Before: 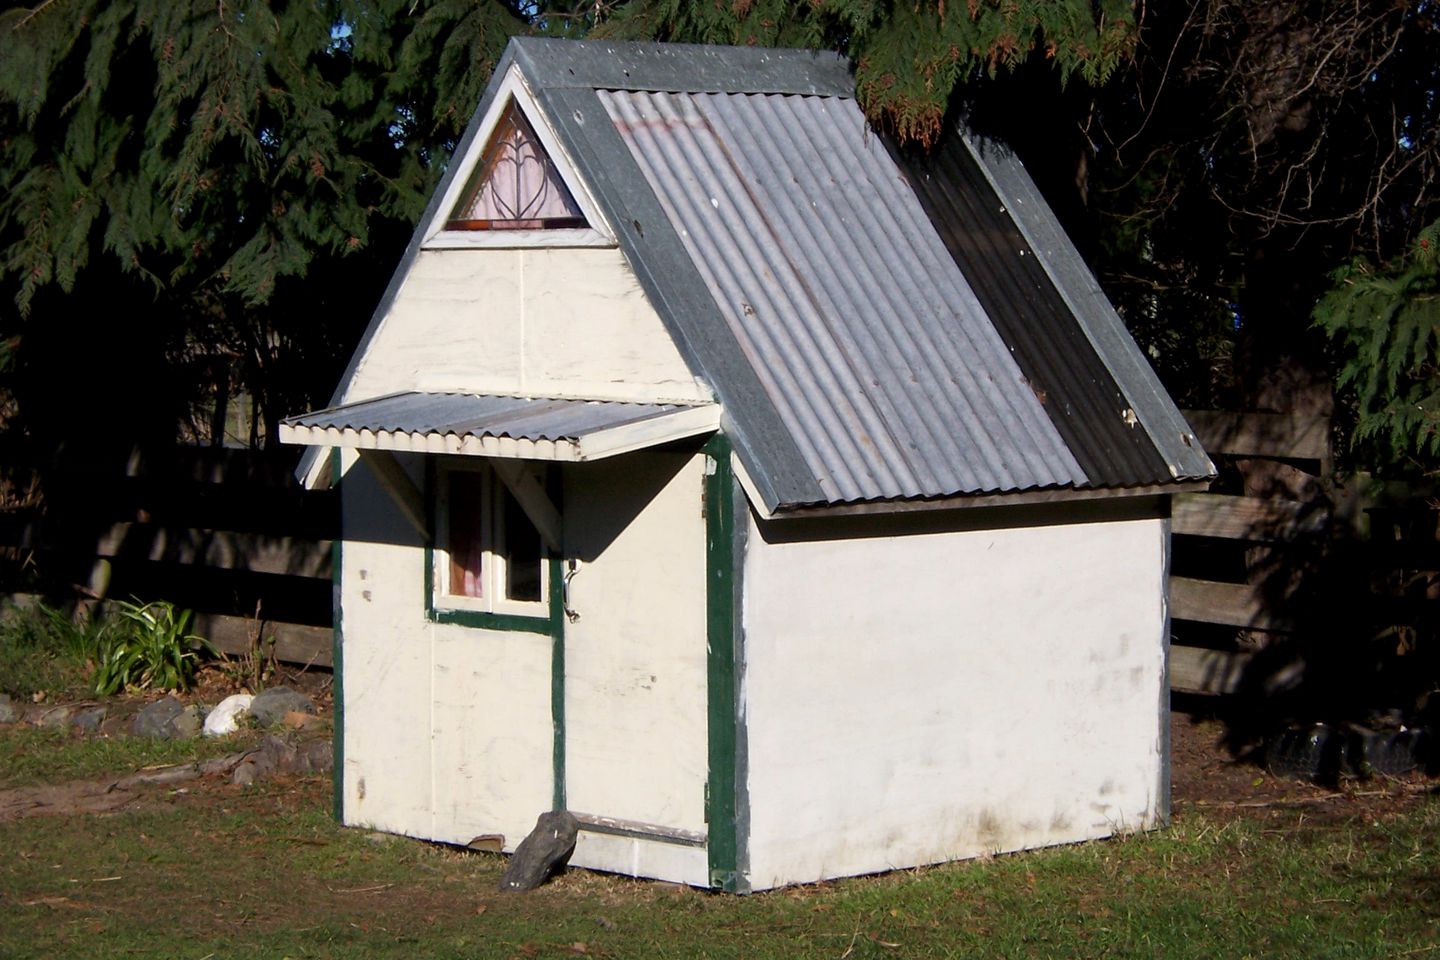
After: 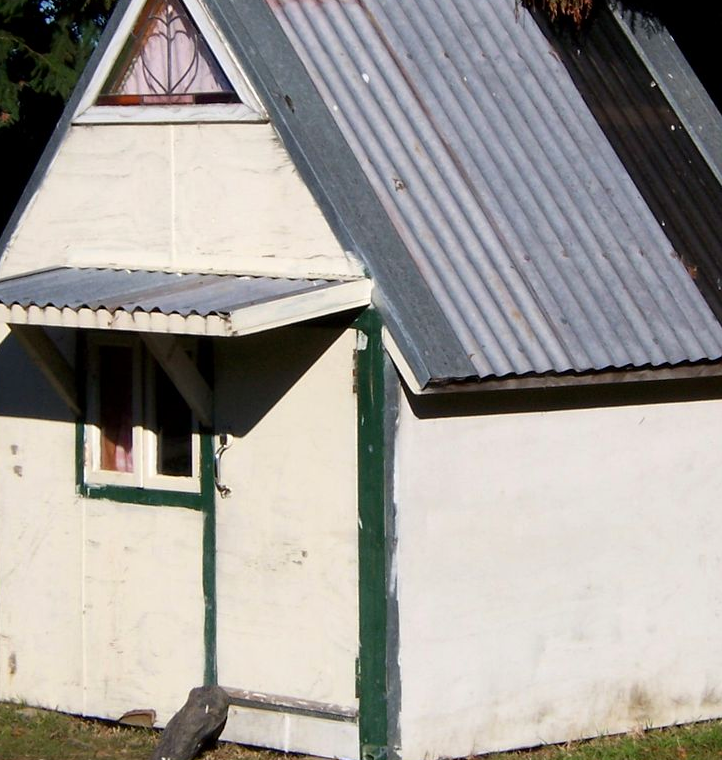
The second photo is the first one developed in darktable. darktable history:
crop and rotate: angle 0.018°, left 24.307%, top 13.074%, right 25.519%, bottom 7.725%
contrast brightness saturation: contrast 0.038, saturation 0.071
